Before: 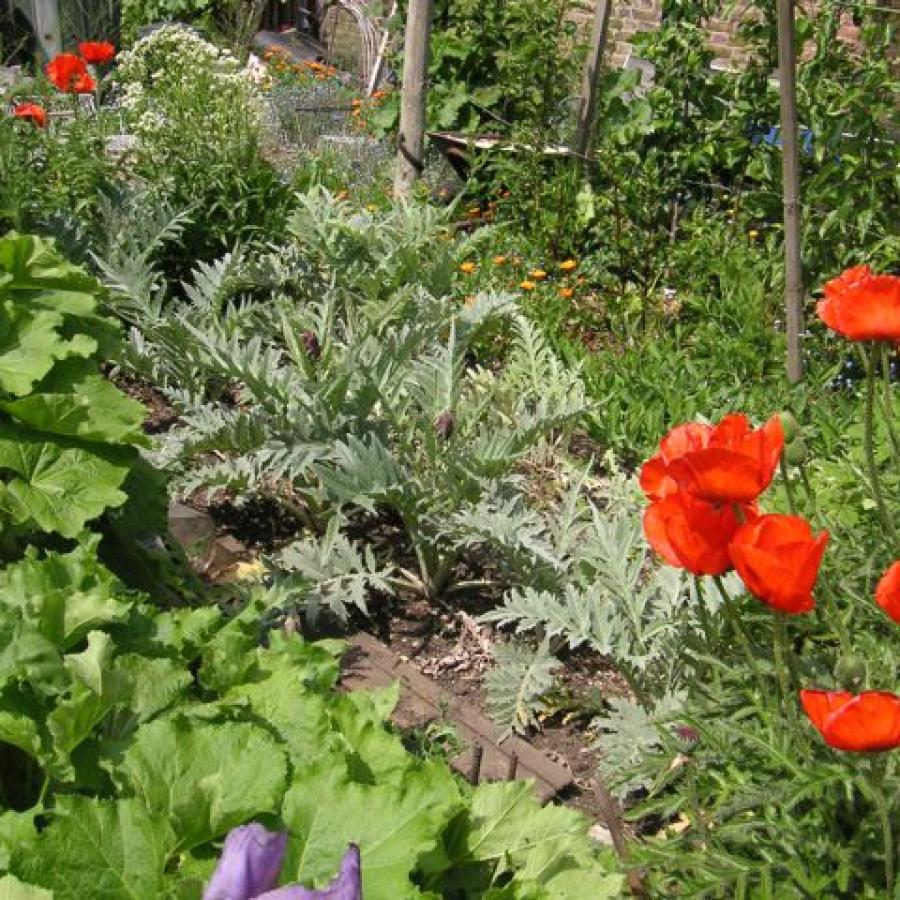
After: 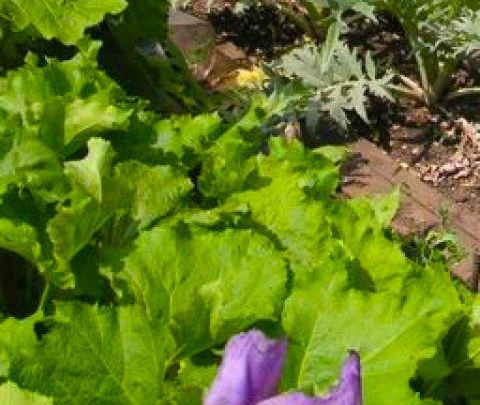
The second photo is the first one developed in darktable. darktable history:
crop and rotate: top 54.778%, right 46.61%, bottom 0.159%
color balance rgb: linear chroma grading › global chroma 15%, perceptual saturation grading › global saturation 30%
